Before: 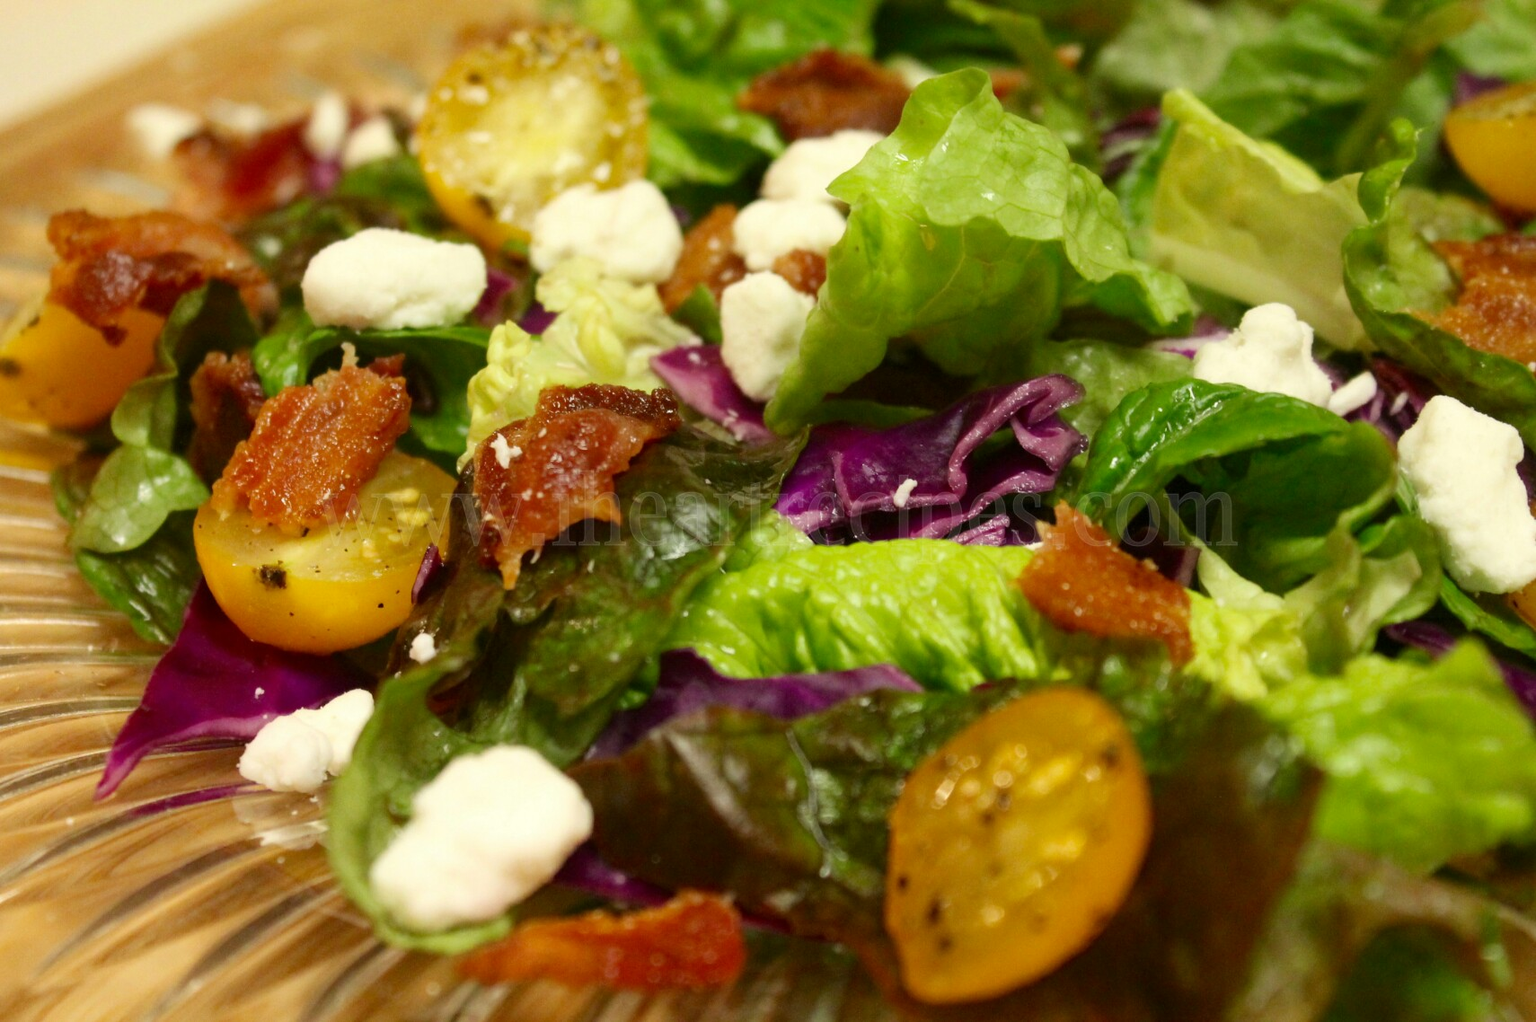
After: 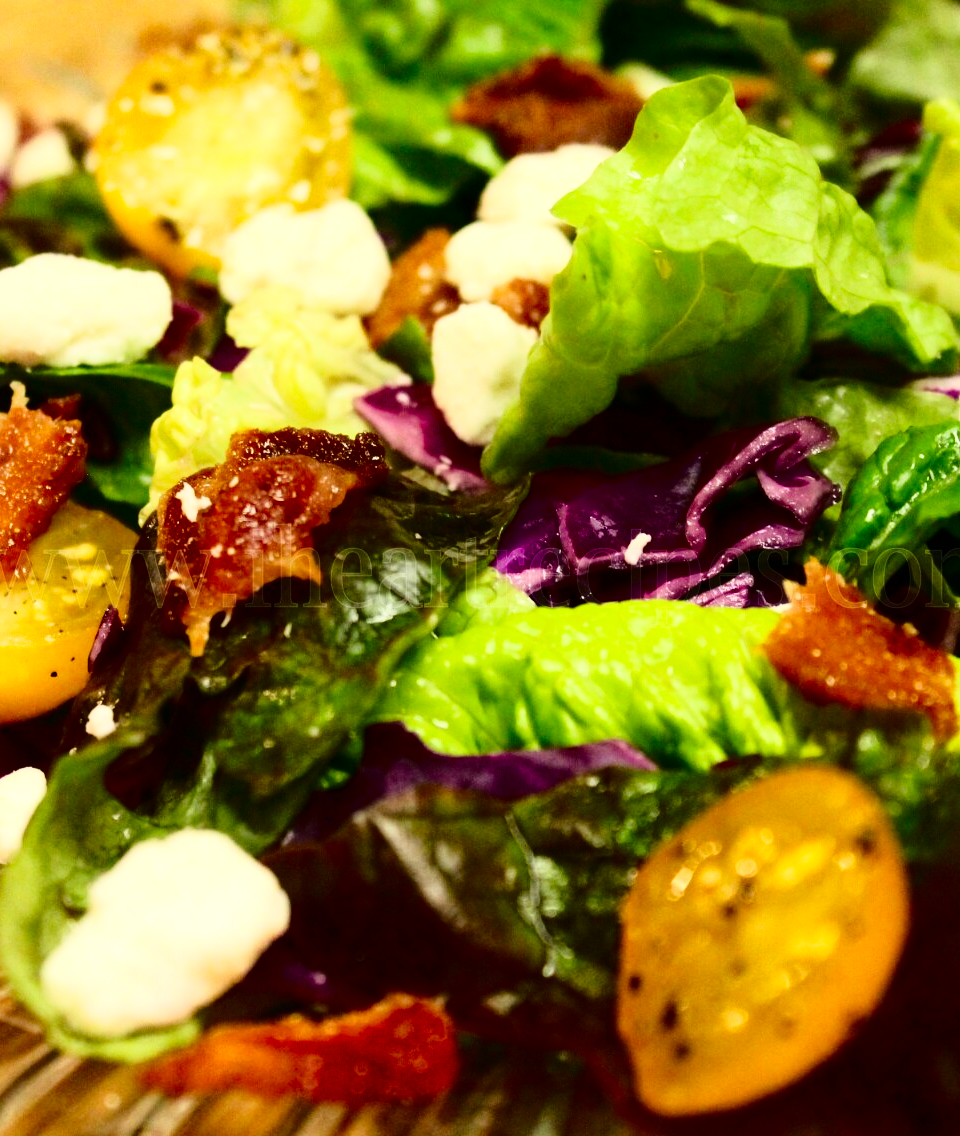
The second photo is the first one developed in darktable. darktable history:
contrast brightness saturation: contrast 0.19, brightness -0.24, saturation 0.11
base curve: curves: ch0 [(0, 0) (0.028, 0.03) (0.121, 0.232) (0.46, 0.748) (0.859, 0.968) (1, 1)]
crop: left 21.674%, right 22.086%
